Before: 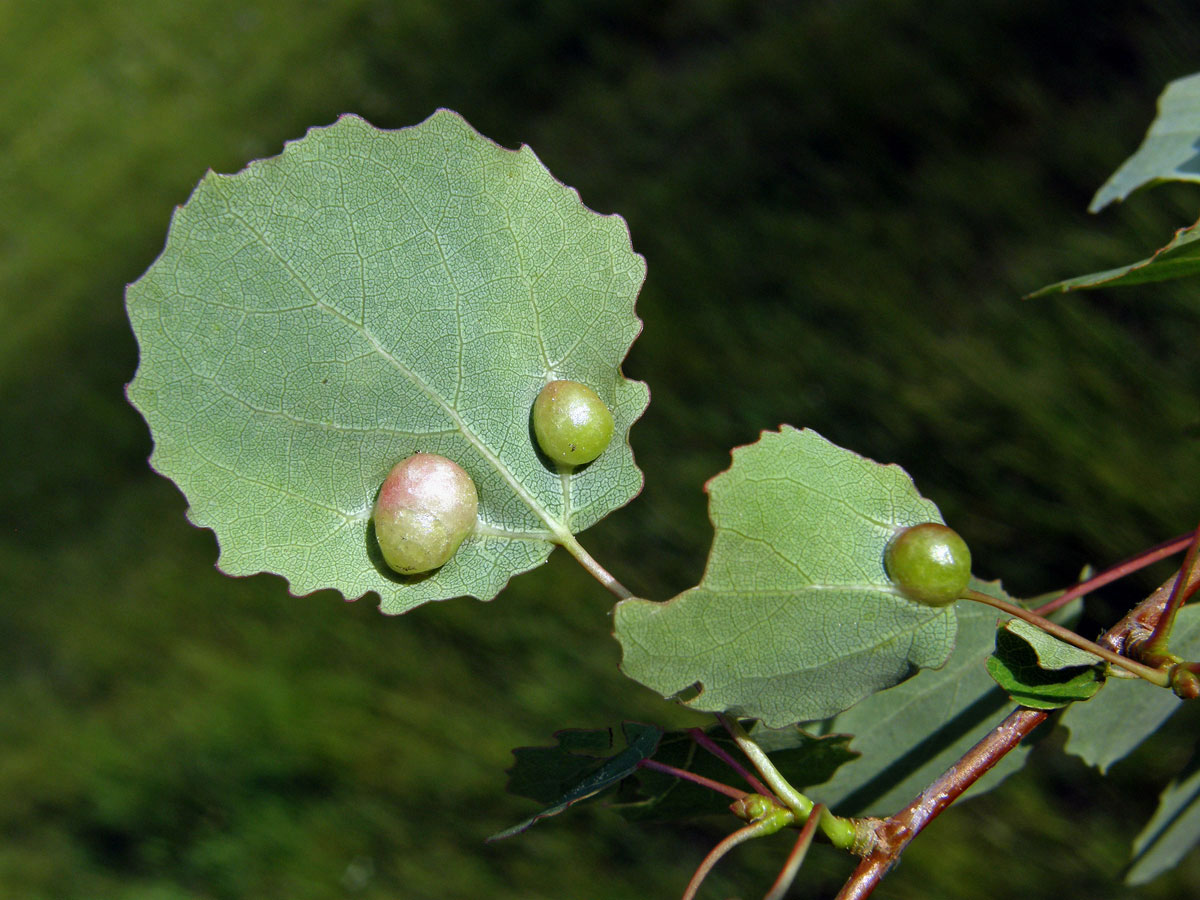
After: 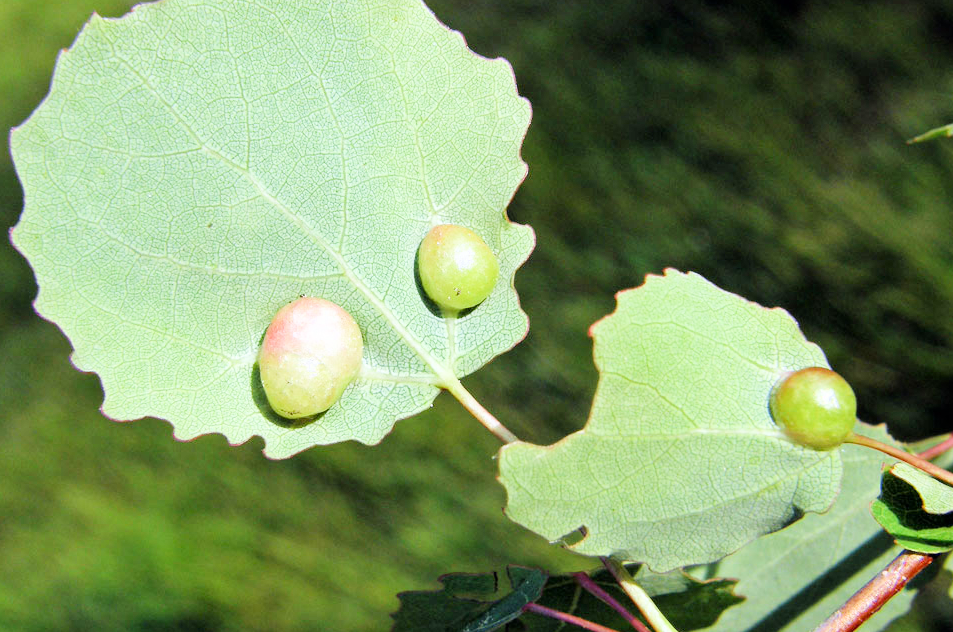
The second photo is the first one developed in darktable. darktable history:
exposure: exposure 2.002 EV, compensate highlight preservation false
filmic rgb: black relative exposure -7.65 EV, white relative exposure 4.56 EV, hardness 3.61, contrast 1.055
crop: left 9.595%, top 17.386%, right 10.951%, bottom 12.316%
